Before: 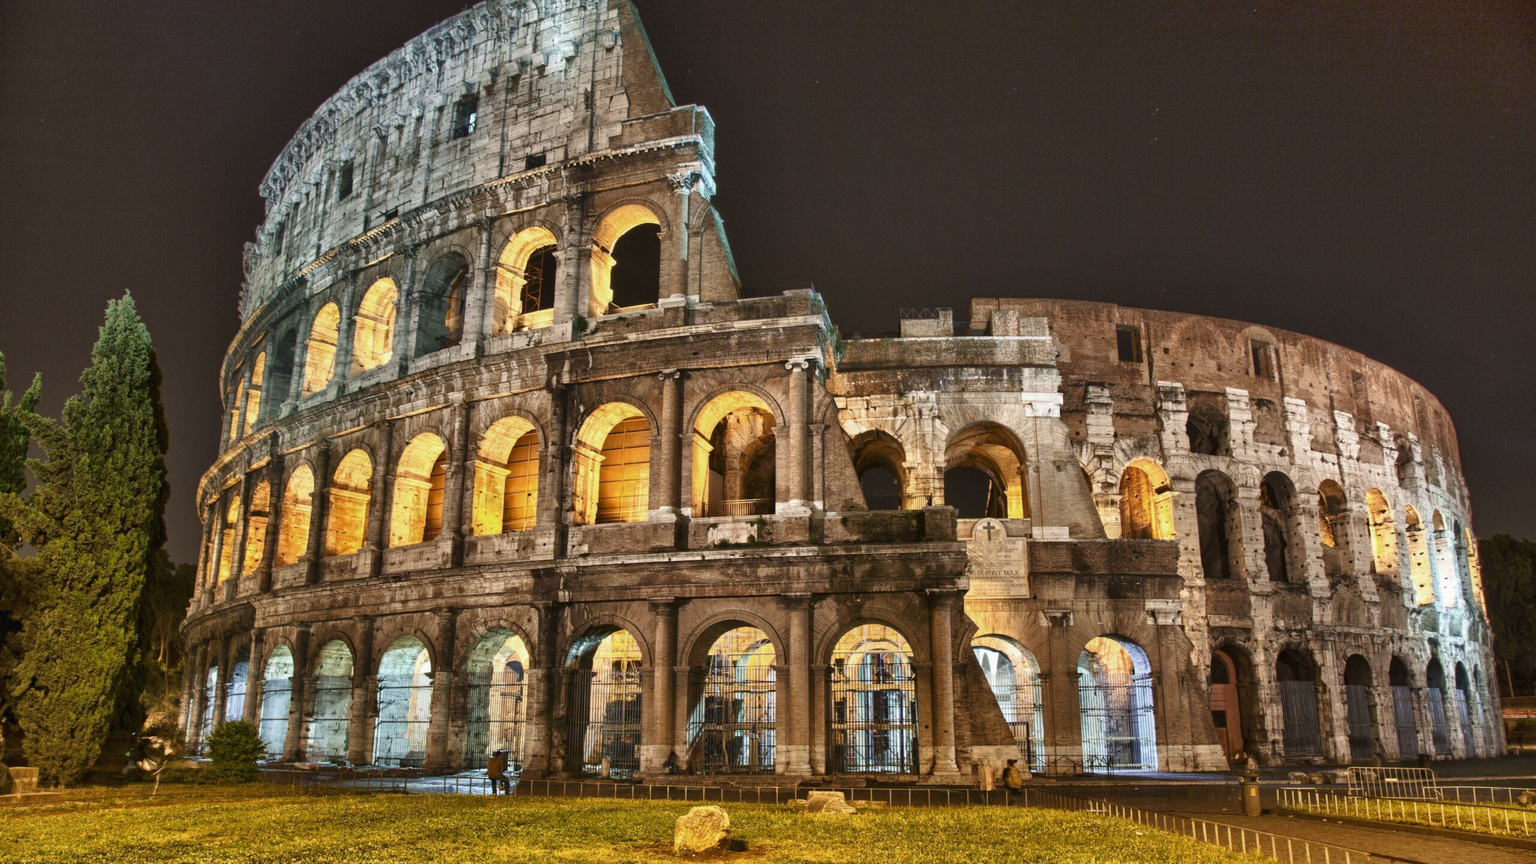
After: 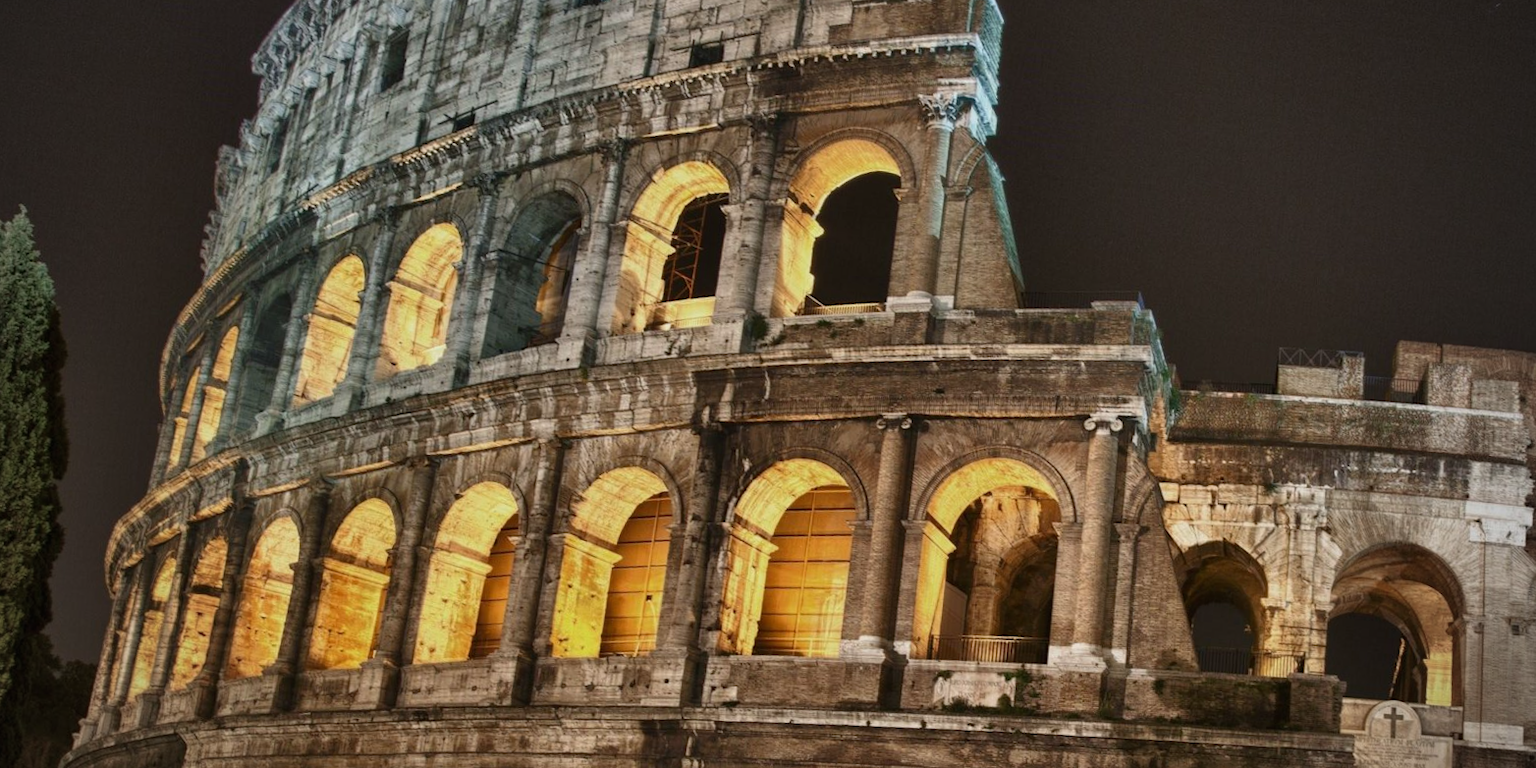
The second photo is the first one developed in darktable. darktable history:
vignetting: fall-off start 71.74%
exposure: exposure -0.293 EV, compensate highlight preservation false
crop and rotate: angle -4.99°, left 2.122%, top 6.945%, right 27.566%, bottom 30.519%
